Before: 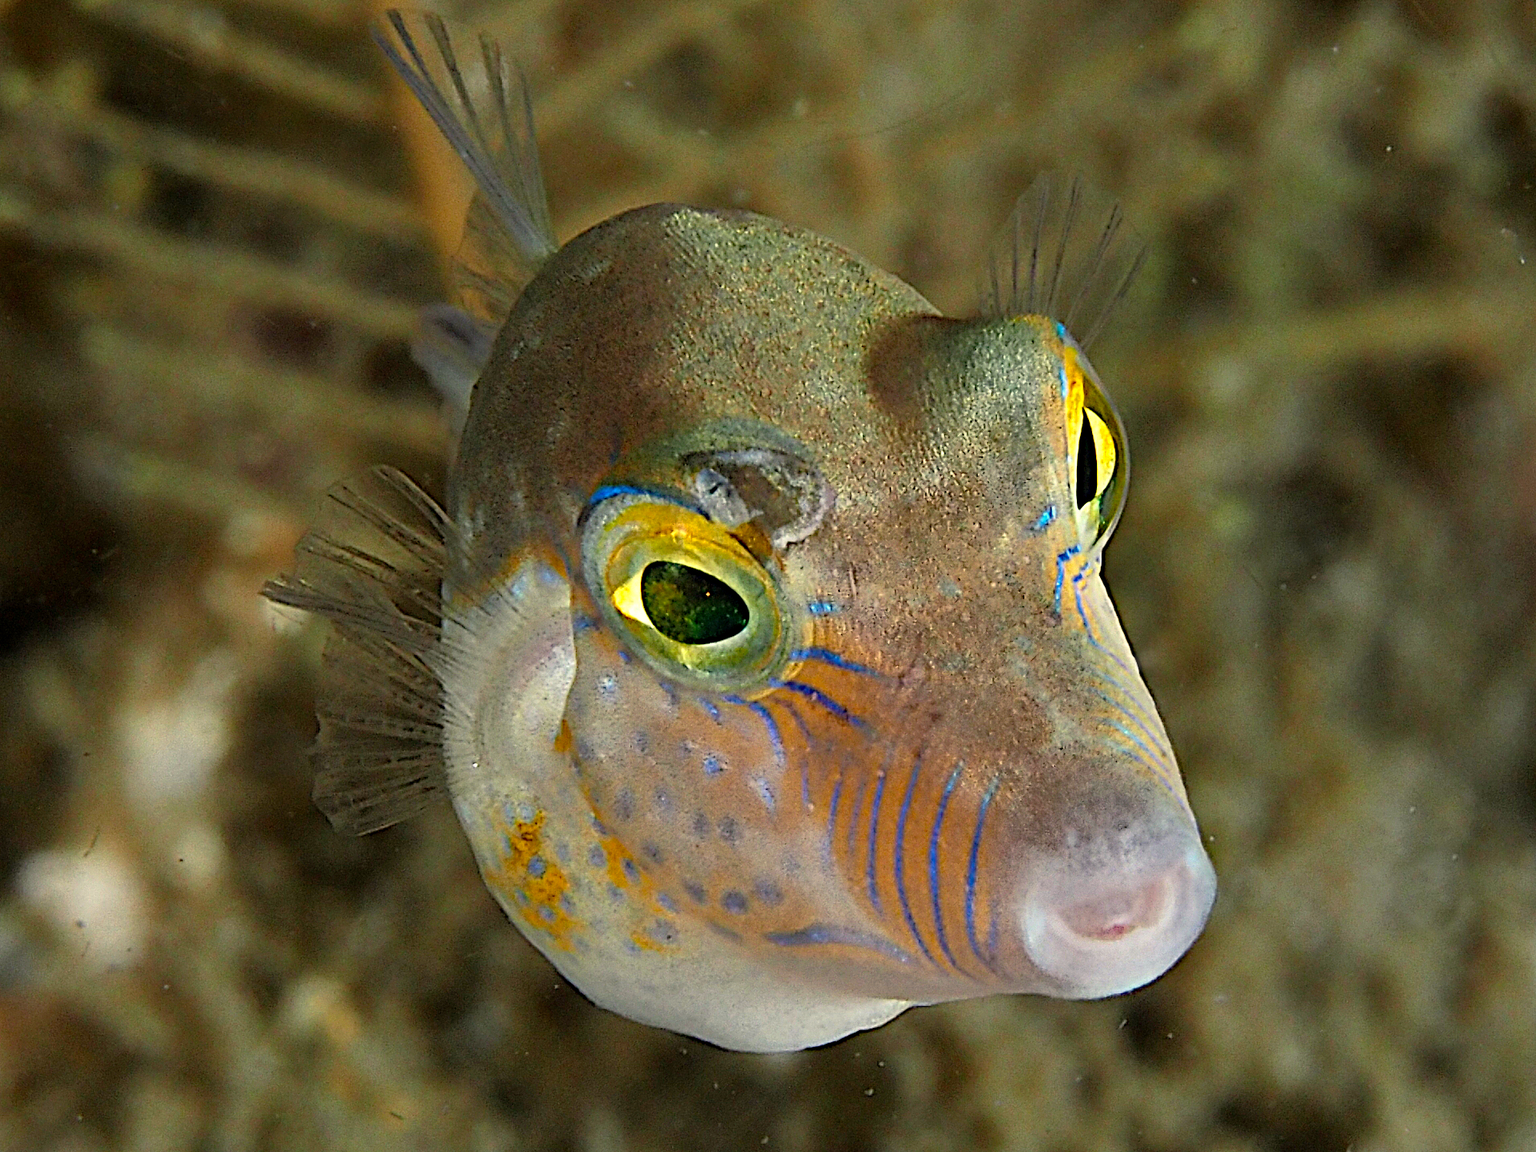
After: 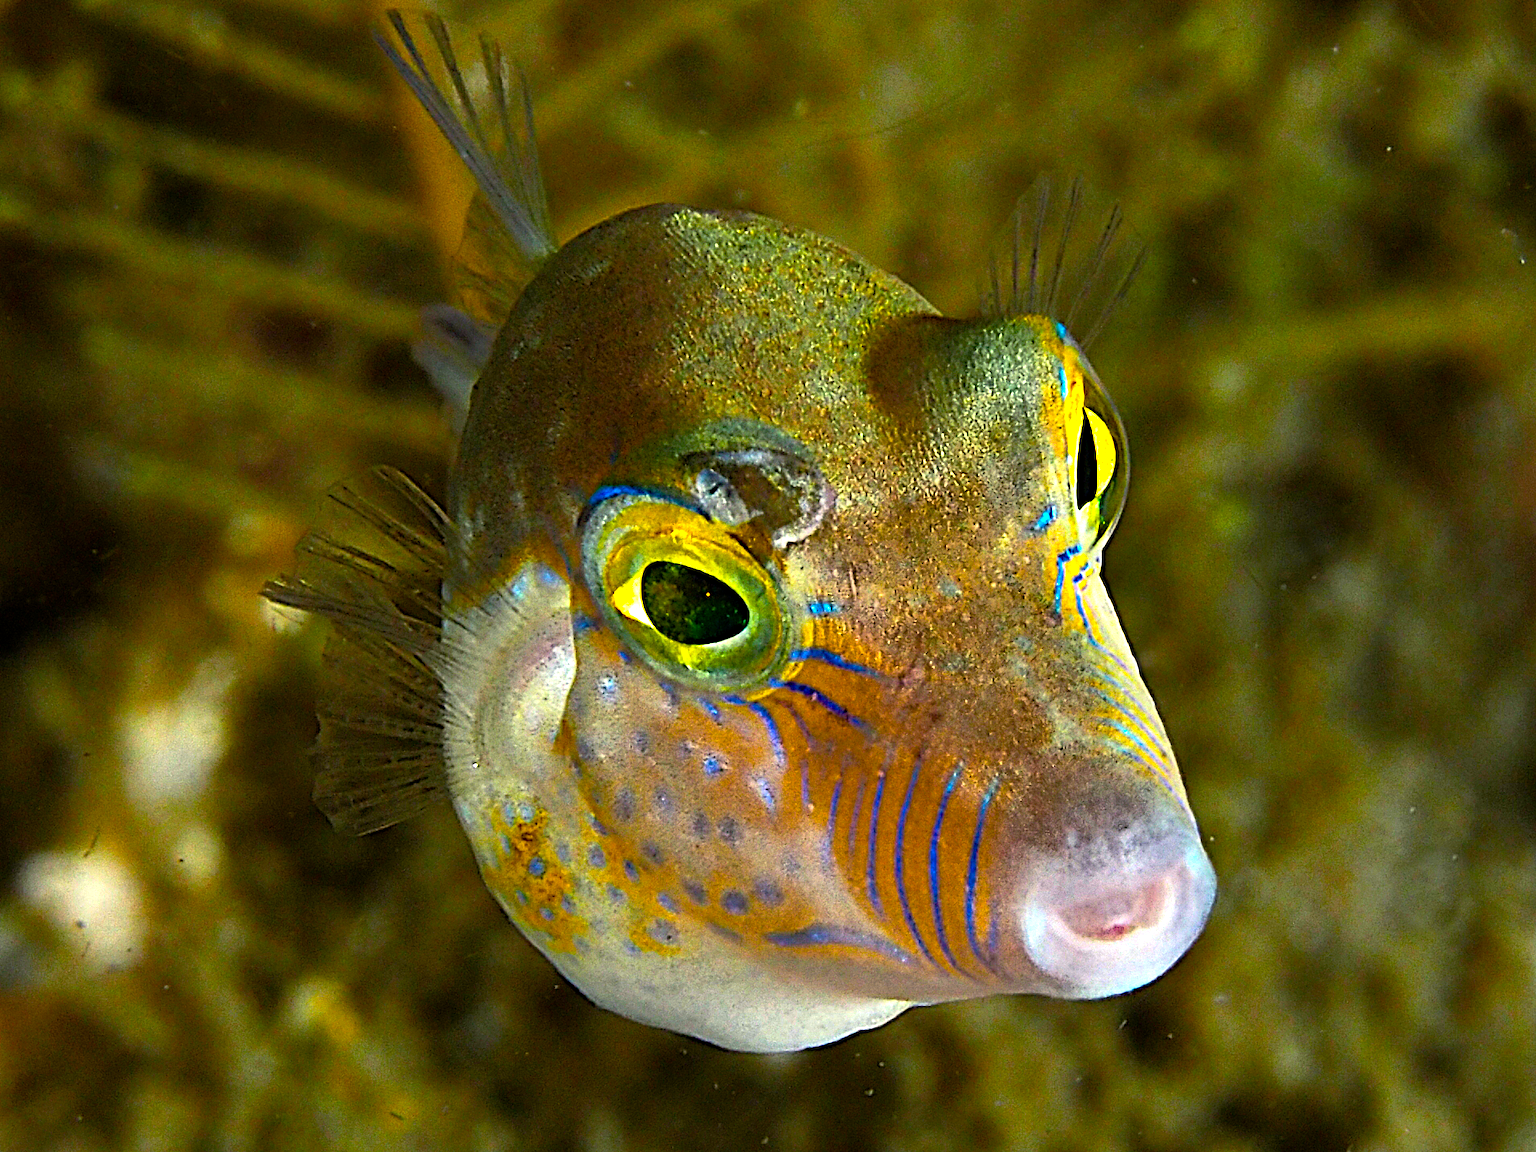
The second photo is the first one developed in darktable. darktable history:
color balance rgb: highlights gain › luminance 16.607%, highlights gain › chroma 2.867%, highlights gain › hue 259.35°, linear chroma grading › global chroma 8.815%, perceptual saturation grading › global saturation 30.405%, perceptual brilliance grading › highlights 14.558%, perceptual brilliance grading › mid-tones -6.388%, perceptual brilliance grading › shadows -26.276%, global vibrance 44.472%
